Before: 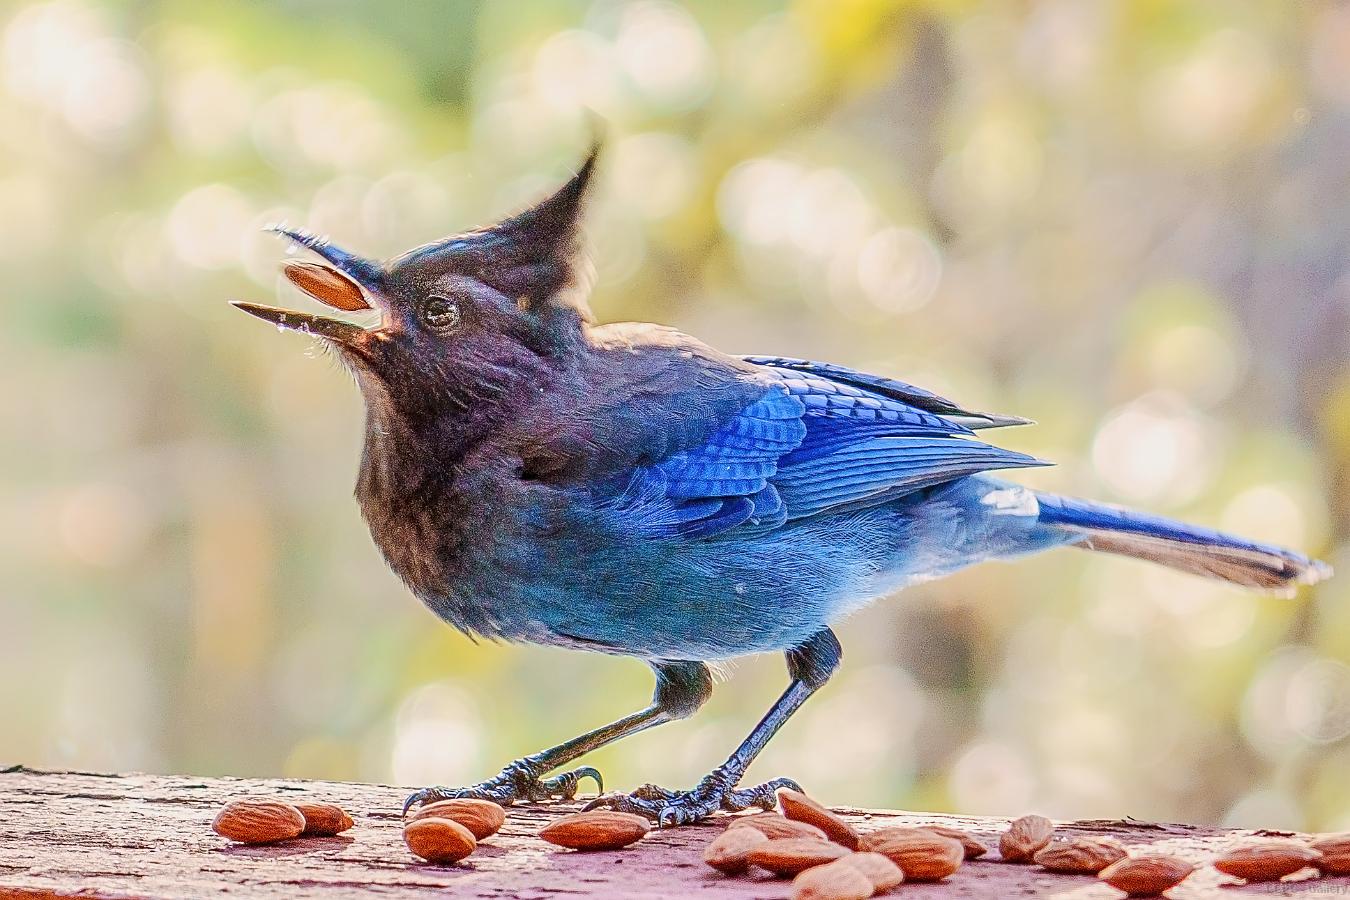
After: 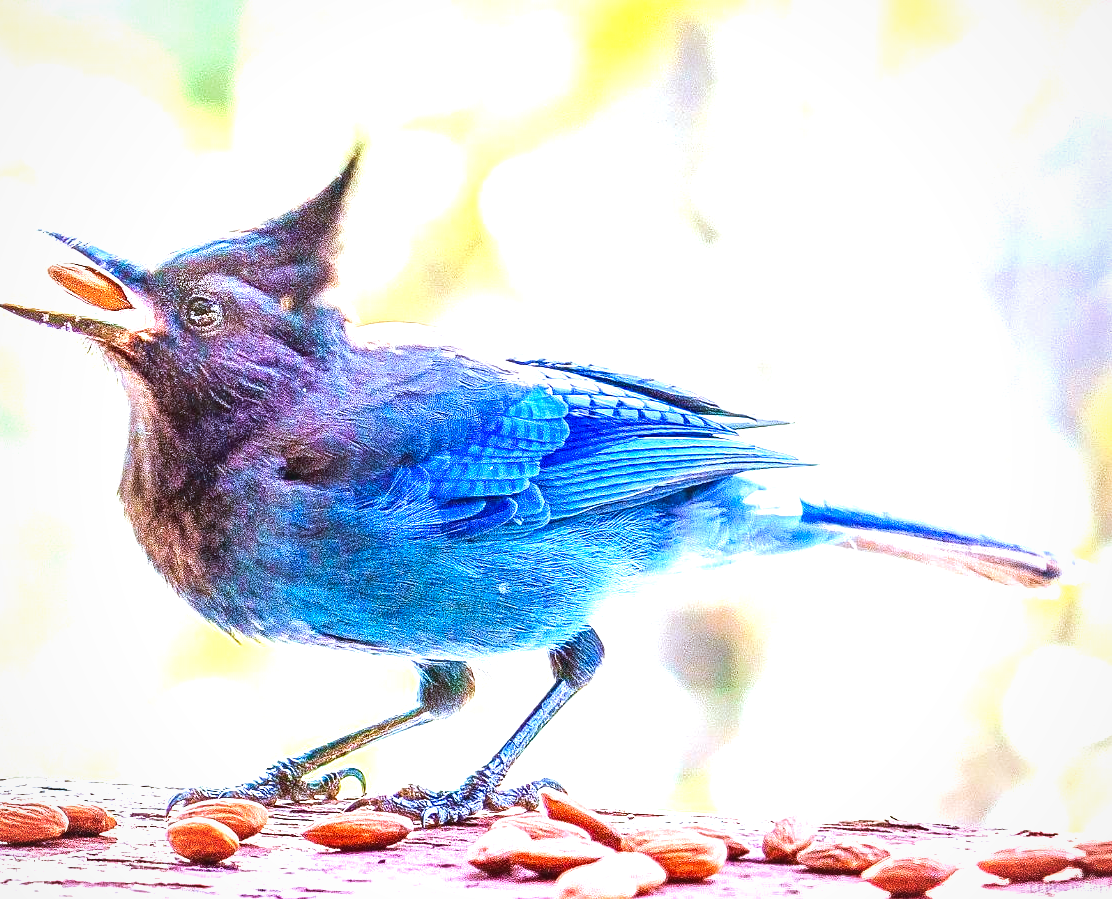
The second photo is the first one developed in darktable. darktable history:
exposure: black level correction -0.002, exposure 1.361 EV, compensate highlight preservation false
velvia: on, module defaults
crop: left 17.623%, bottom 0.037%
tone curve: curves: ch0 [(0, 0) (0.003, 0.005) (0.011, 0.021) (0.025, 0.042) (0.044, 0.065) (0.069, 0.074) (0.1, 0.092) (0.136, 0.123) (0.177, 0.159) (0.224, 0.2) (0.277, 0.252) (0.335, 0.32) (0.399, 0.392) (0.468, 0.468) (0.543, 0.549) (0.623, 0.638) (0.709, 0.721) (0.801, 0.812) (0.898, 0.896) (1, 1)], color space Lab, linked channels, preserve colors none
color calibration: x 0.38, y 0.39, temperature 4081.87 K
vignetting: fall-off radius 81.4%, brightness -0.181, saturation -0.31
color balance rgb: perceptual saturation grading › global saturation 19.727%
